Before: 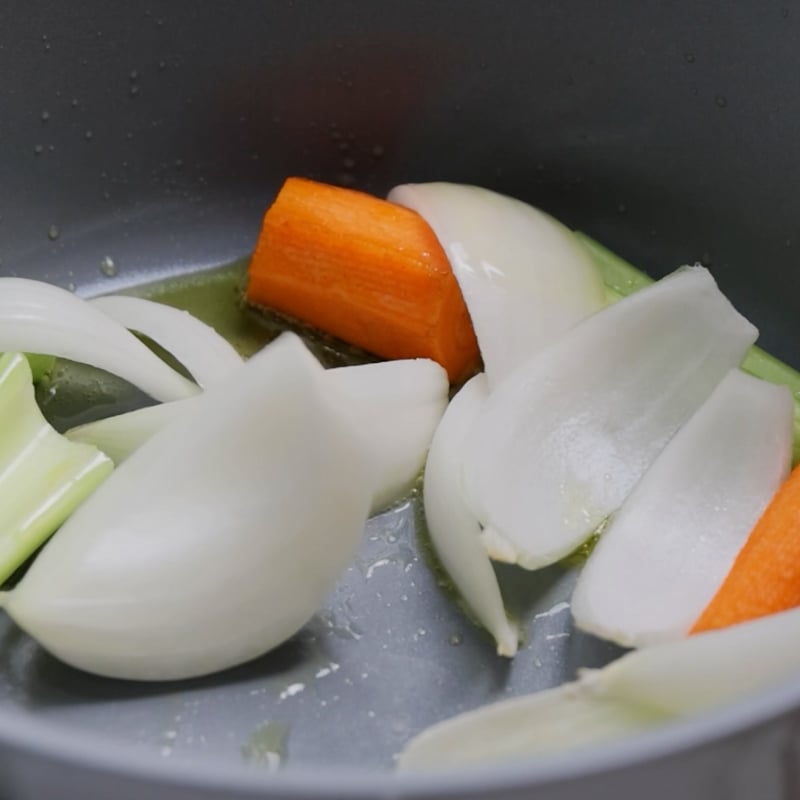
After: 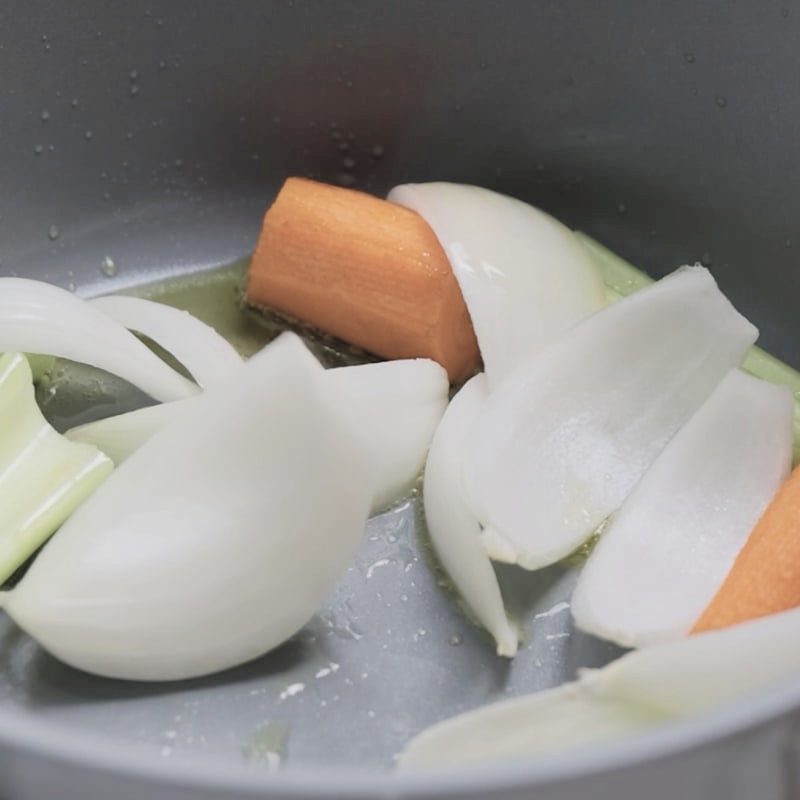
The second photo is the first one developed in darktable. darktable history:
velvia: on, module defaults
contrast brightness saturation: brightness 0.183, saturation -0.499
